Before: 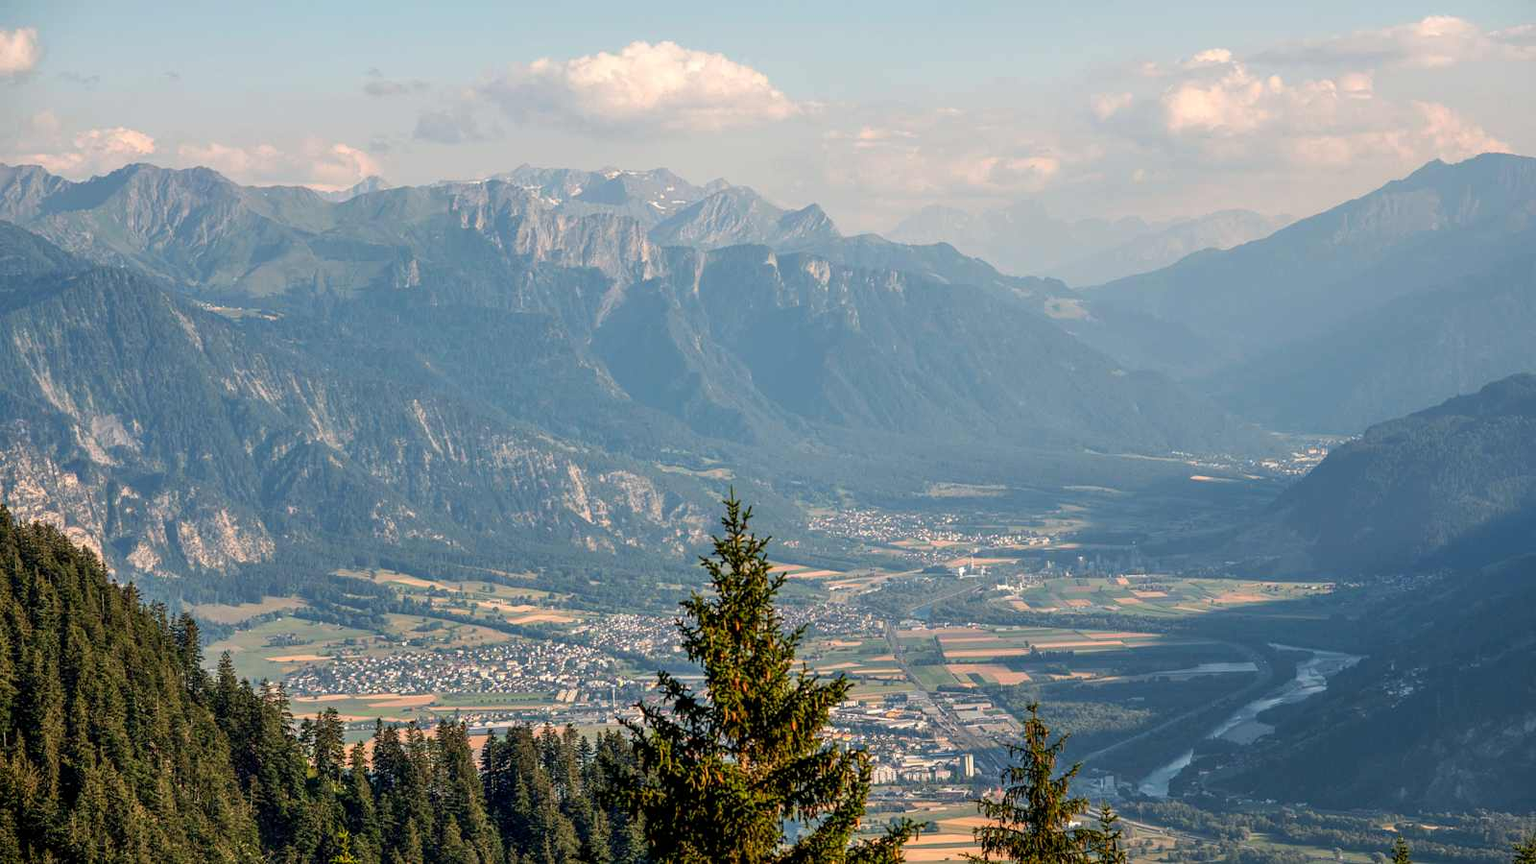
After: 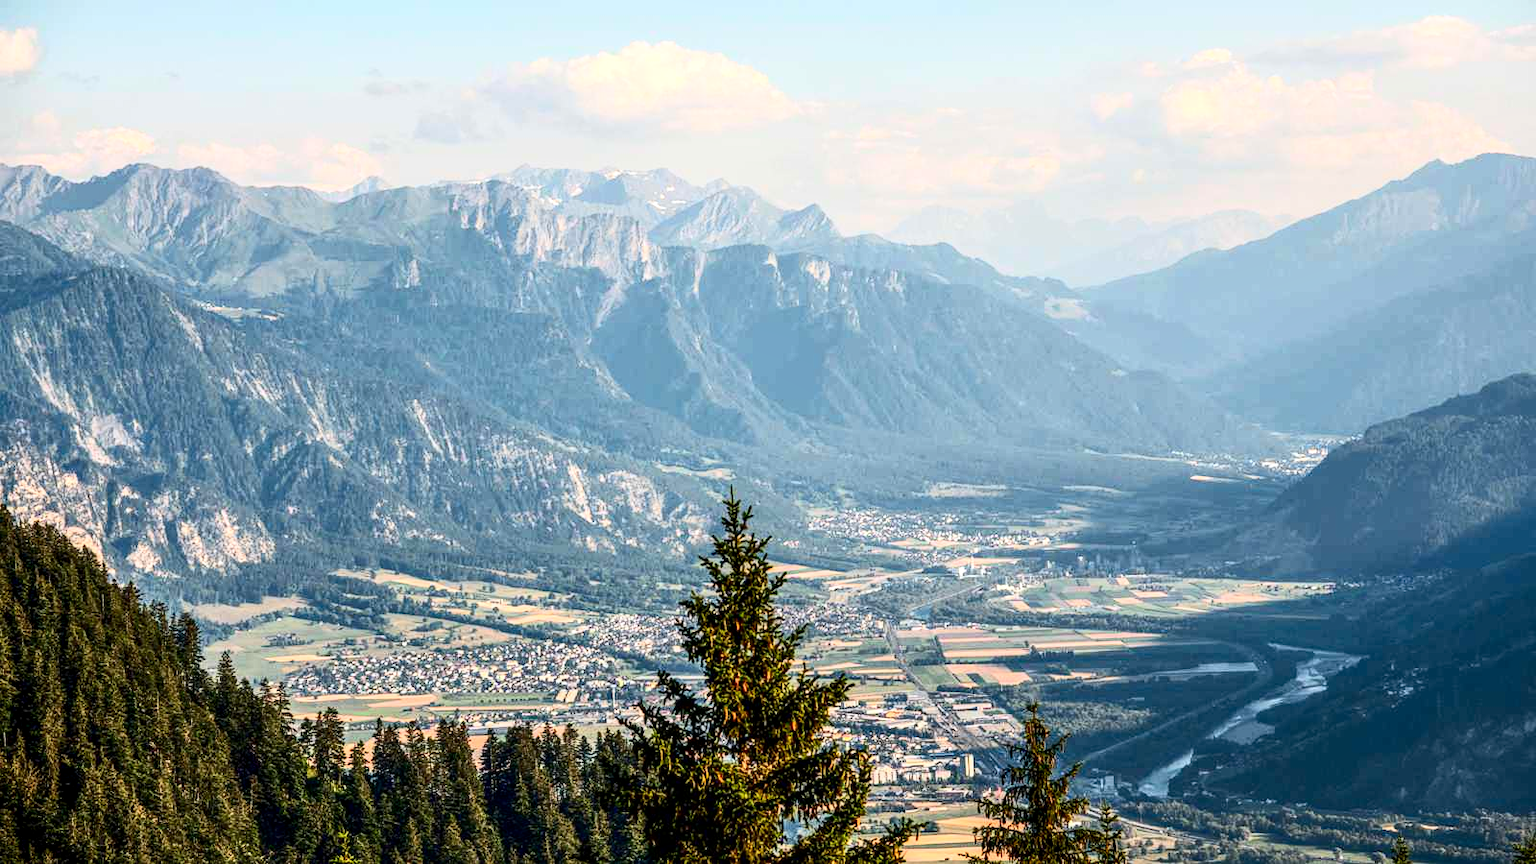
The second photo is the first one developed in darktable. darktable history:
local contrast: on, module defaults
contrast brightness saturation: contrast 0.406, brightness 0.111, saturation 0.207
